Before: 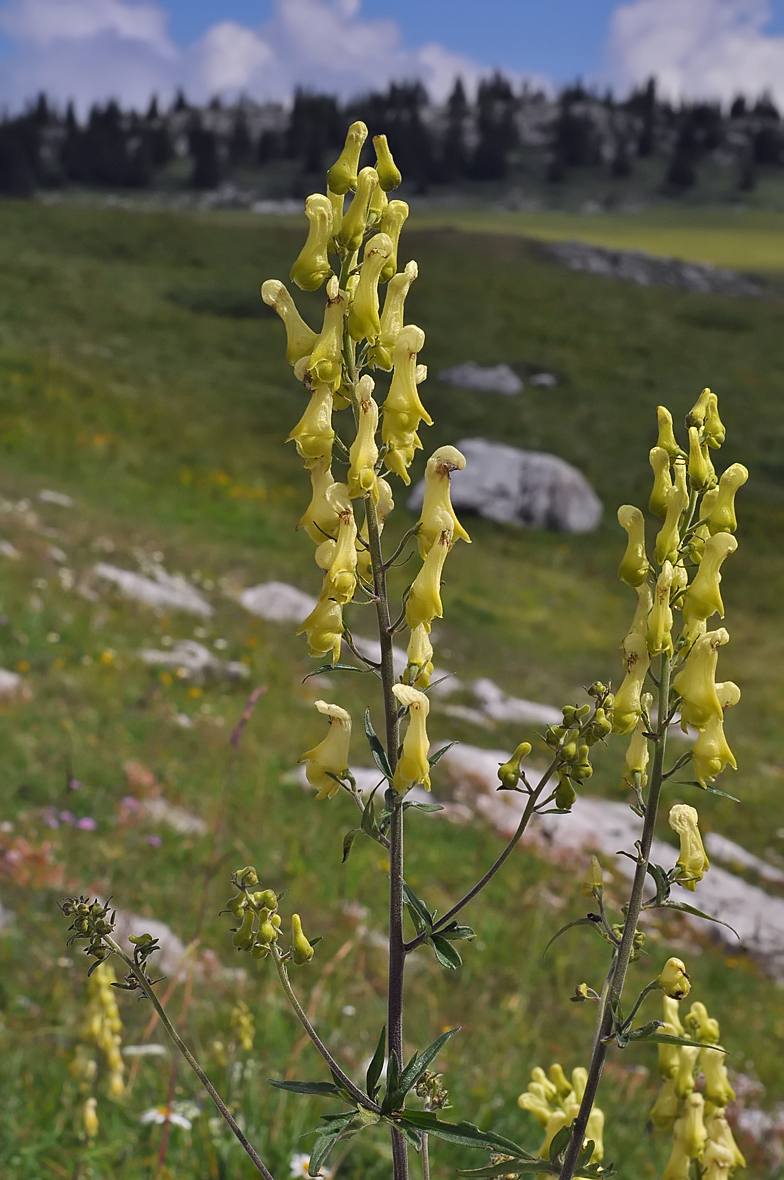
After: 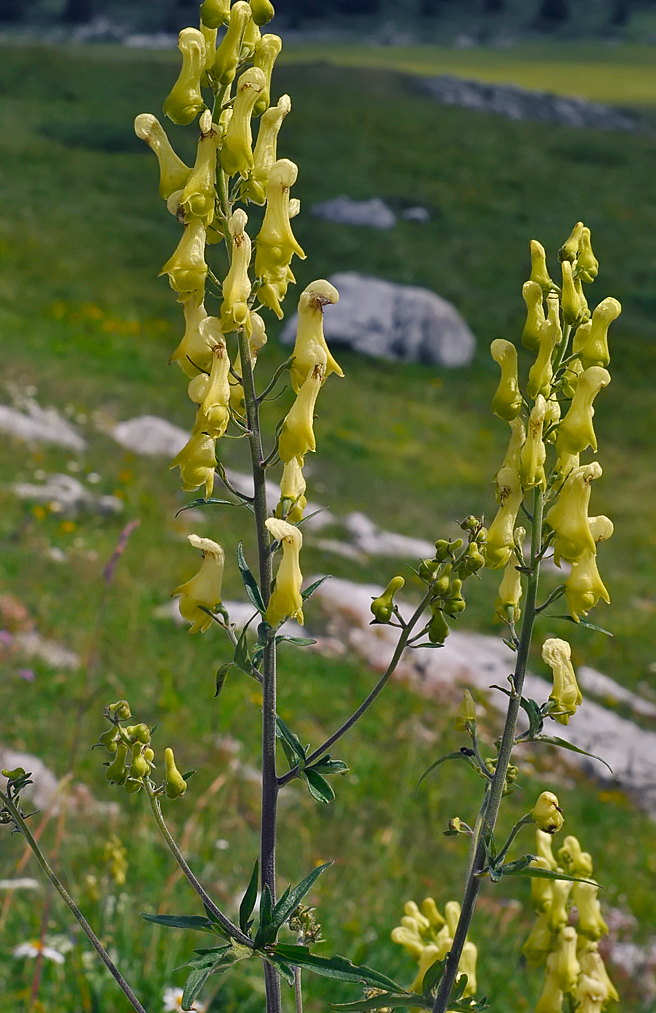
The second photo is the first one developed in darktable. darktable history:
tone equalizer: on, module defaults
color balance rgb: shadows lift › chroma 7.427%, shadows lift › hue 246.04°, highlights gain › chroma 0.101%, highlights gain › hue 331.19°, perceptual saturation grading › global saturation 20%, perceptual saturation grading › highlights -25.775%, perceptual saturation grading › shadows 24.972%
crop: left 16.269%, top 14.072%
